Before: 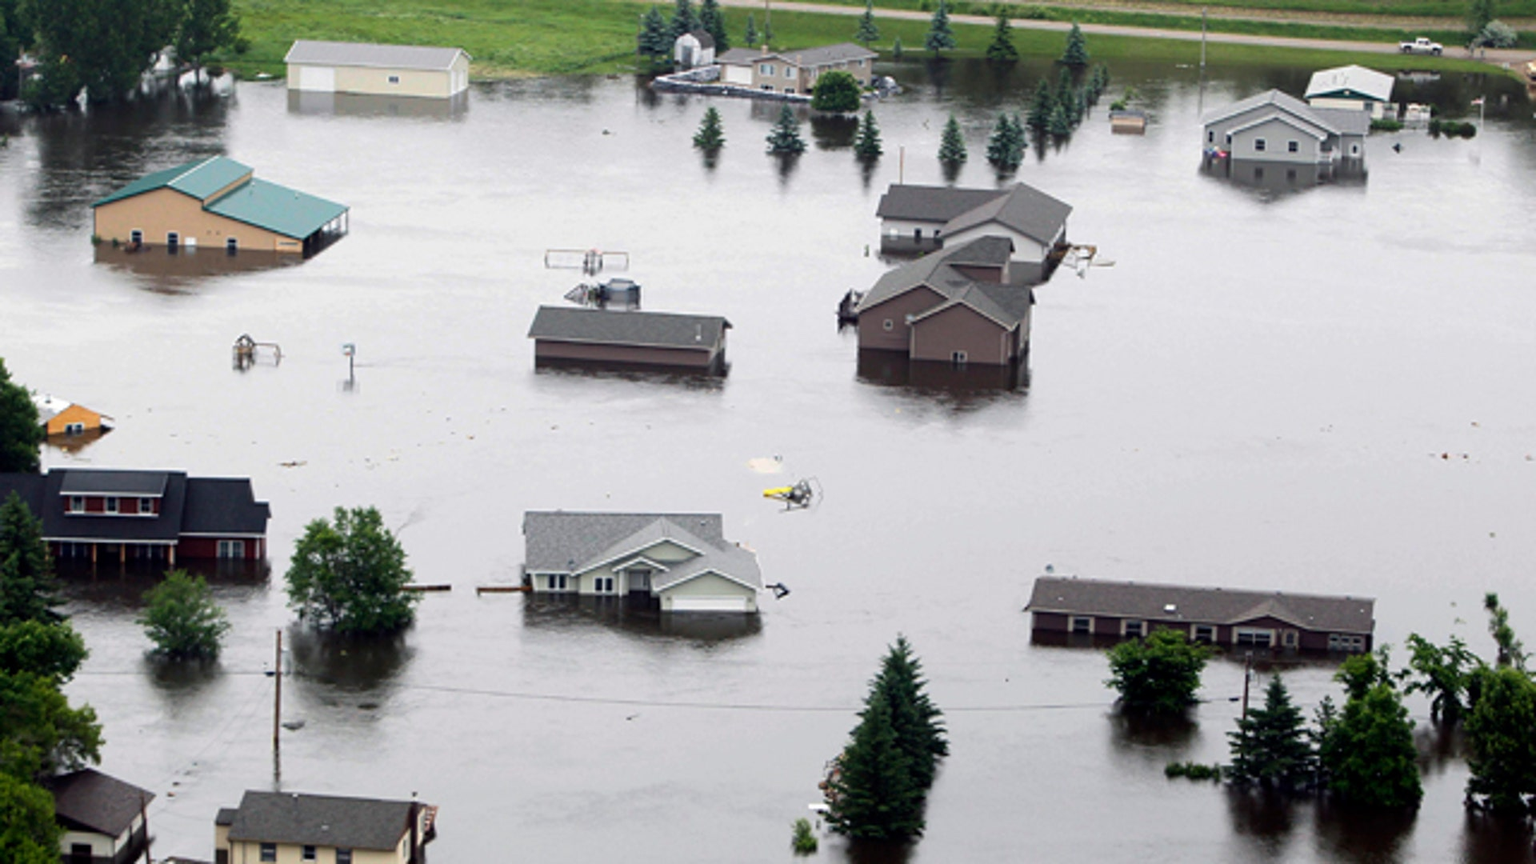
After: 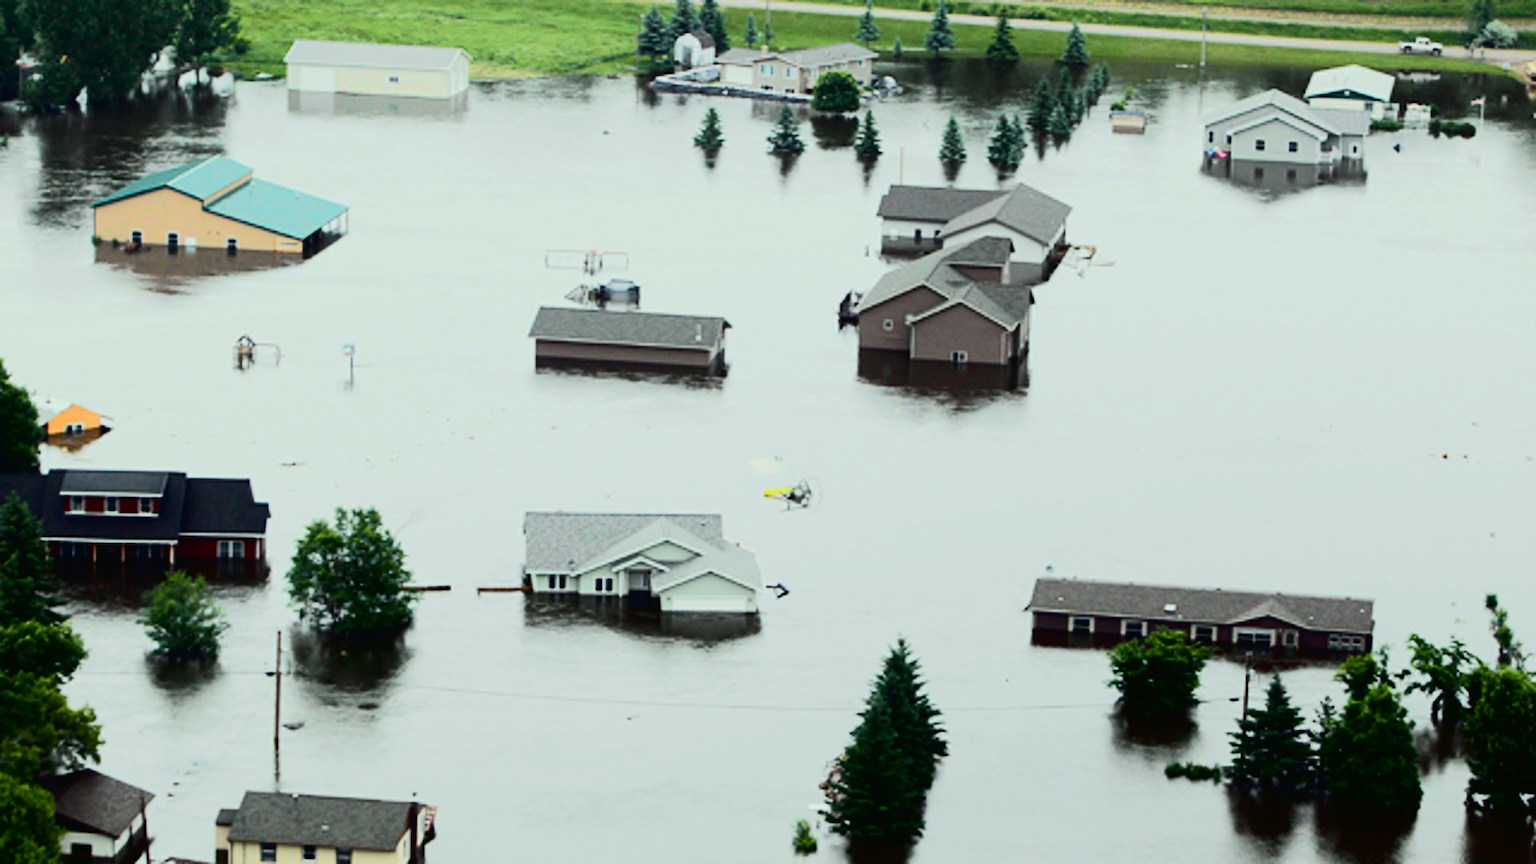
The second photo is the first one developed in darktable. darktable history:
color correction: highlights a* -6.33, highlights b* 0.362
tone curve: curves: ch0 [(0, 0.017) (0.091, 0.04) (0.296, 0.276) (0.439, 0.482) (0.64, 0.729) (0.785, 0.817) (0.995, 0.917)]; ch1 [(0, 0) (0.384, 0.365) (0.463, 0.447) (0.486, 0.474) (0.503, 0.497) (0.526, 0.52) (0.555, 0.564) (0.578, 0.589) (0.638, 0.66) (0.766, 0.773) (1, 1)]; ch2 [(0, 0) (0.374, 0.344) (0.446, 0.443) (0.501, 0.509) (0.528, 0.522) (0.569, 0.593) (0.61, 0.646) (0.666, 0.688) (1, 1)], color space Lab, independent channels, preserve colors none
contrast brightness saturation: contrast 0.148, brightness 0.051
